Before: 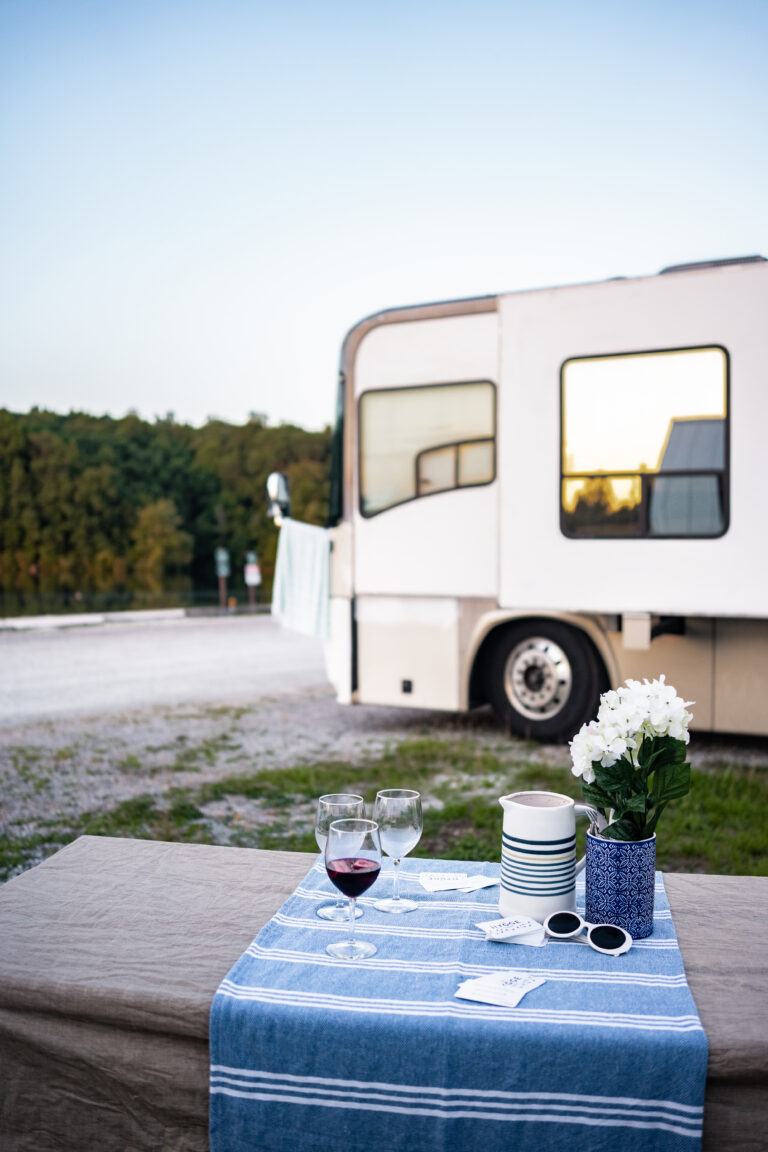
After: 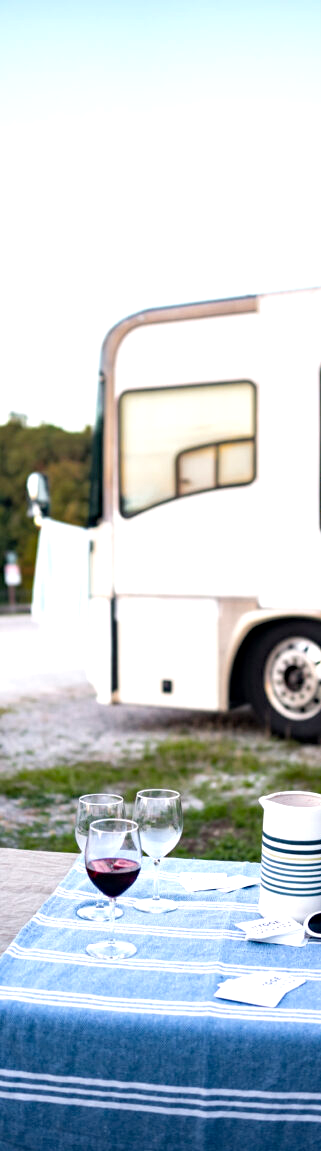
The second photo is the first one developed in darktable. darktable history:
crop: left 31.261%, right 26.935%
exposure: black level correction 0, exposure 0.5 EV, compensate exposure bias true, compensate highlight preservation false
tone equalizer: edges refinement/feathering 500, mask exposure compensation -1.57 EV, preserve details no
haze removal: compatibility mode true, adaptive false
